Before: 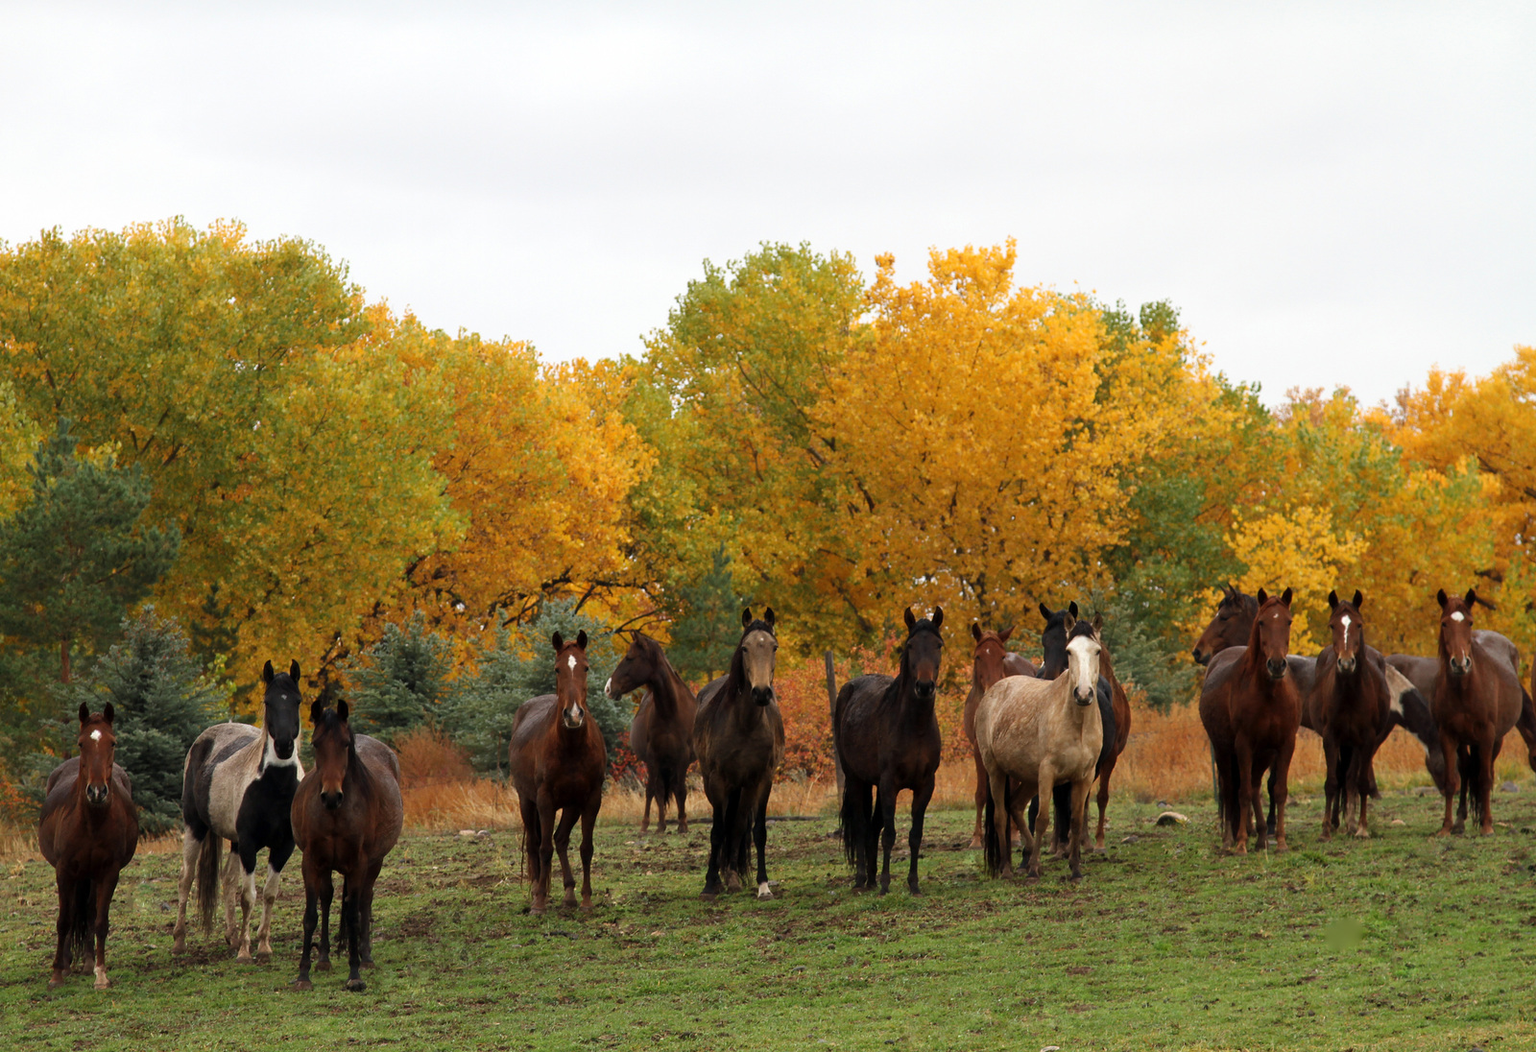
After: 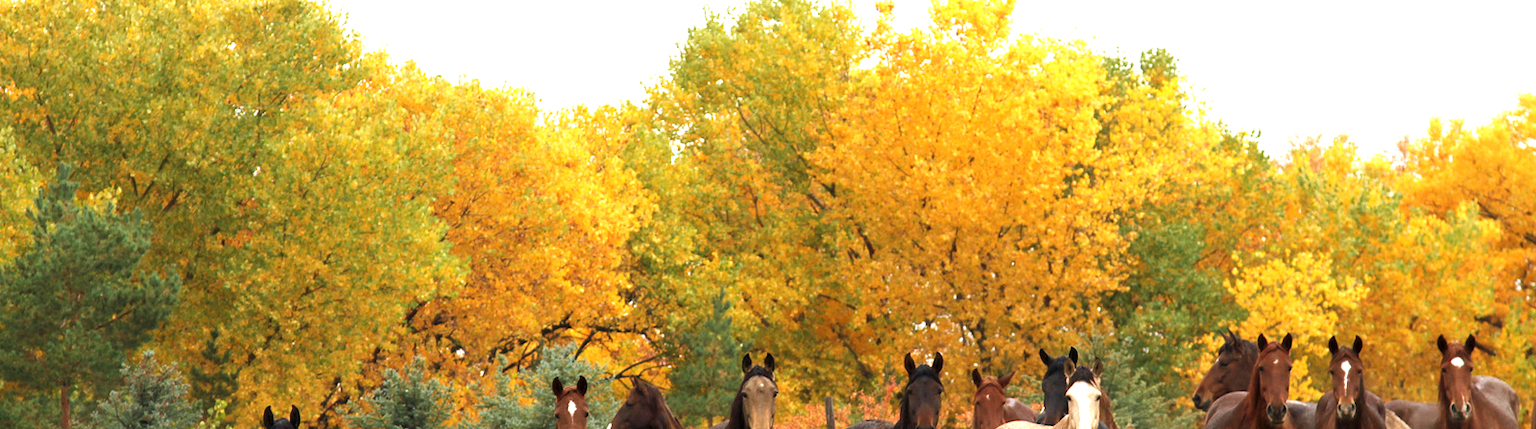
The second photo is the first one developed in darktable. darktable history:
crop and rotate: top 24.238%, bottom 34.895%
exposure: exposure 1 EV, compensate highlight preservation false
velvia: on, module defaults
